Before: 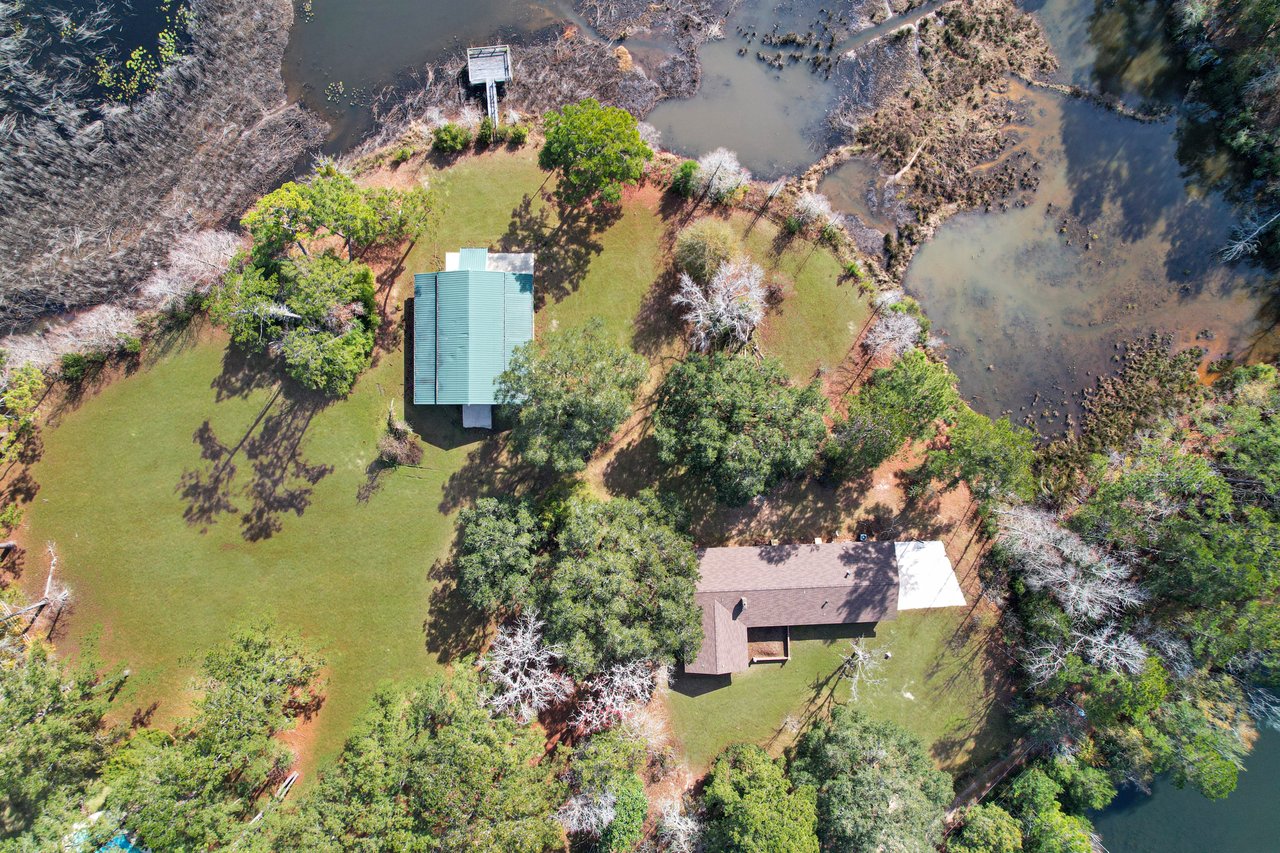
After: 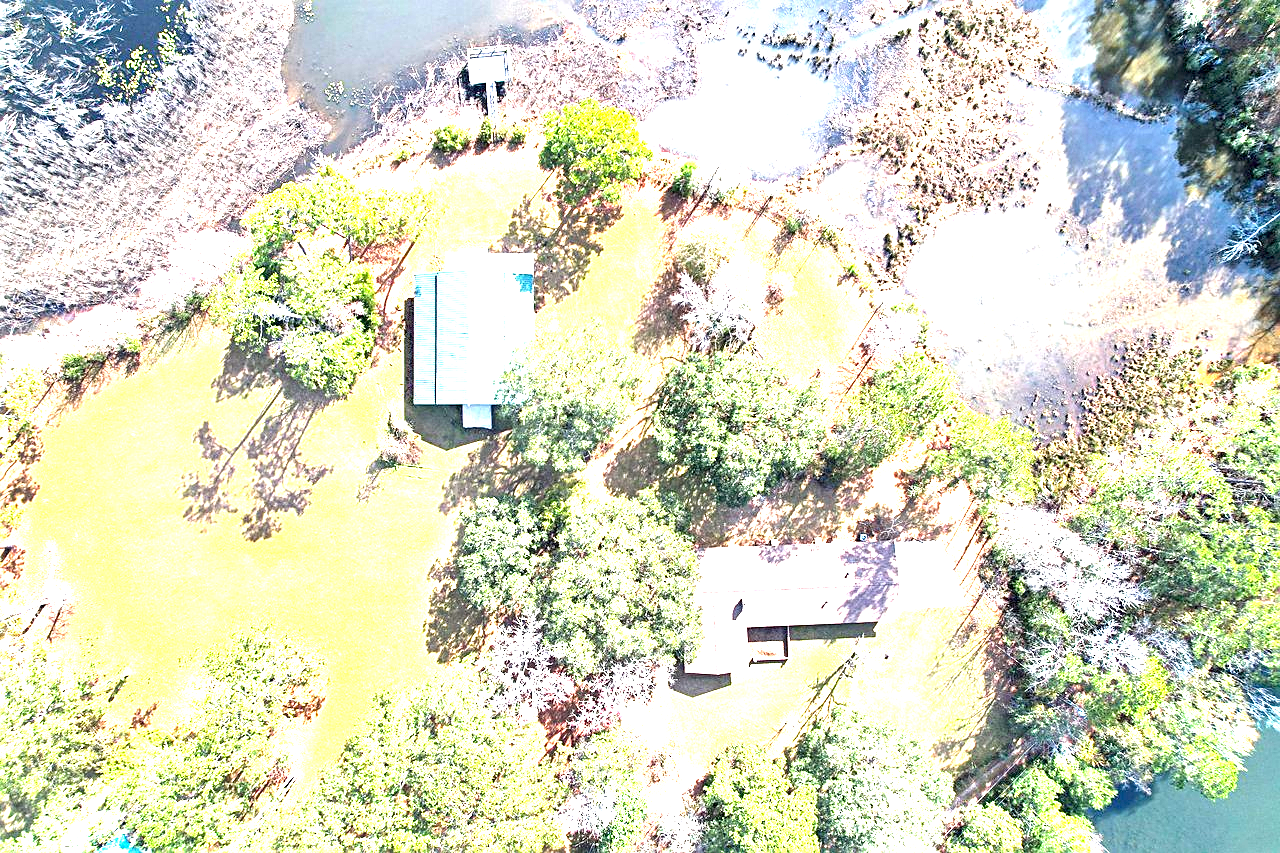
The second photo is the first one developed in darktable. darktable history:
sharpen: on, module defaults
exposure: black level correction 0.001, exposure 2.571 EV, compensate exposure bias true, compensate highlight preservation false
